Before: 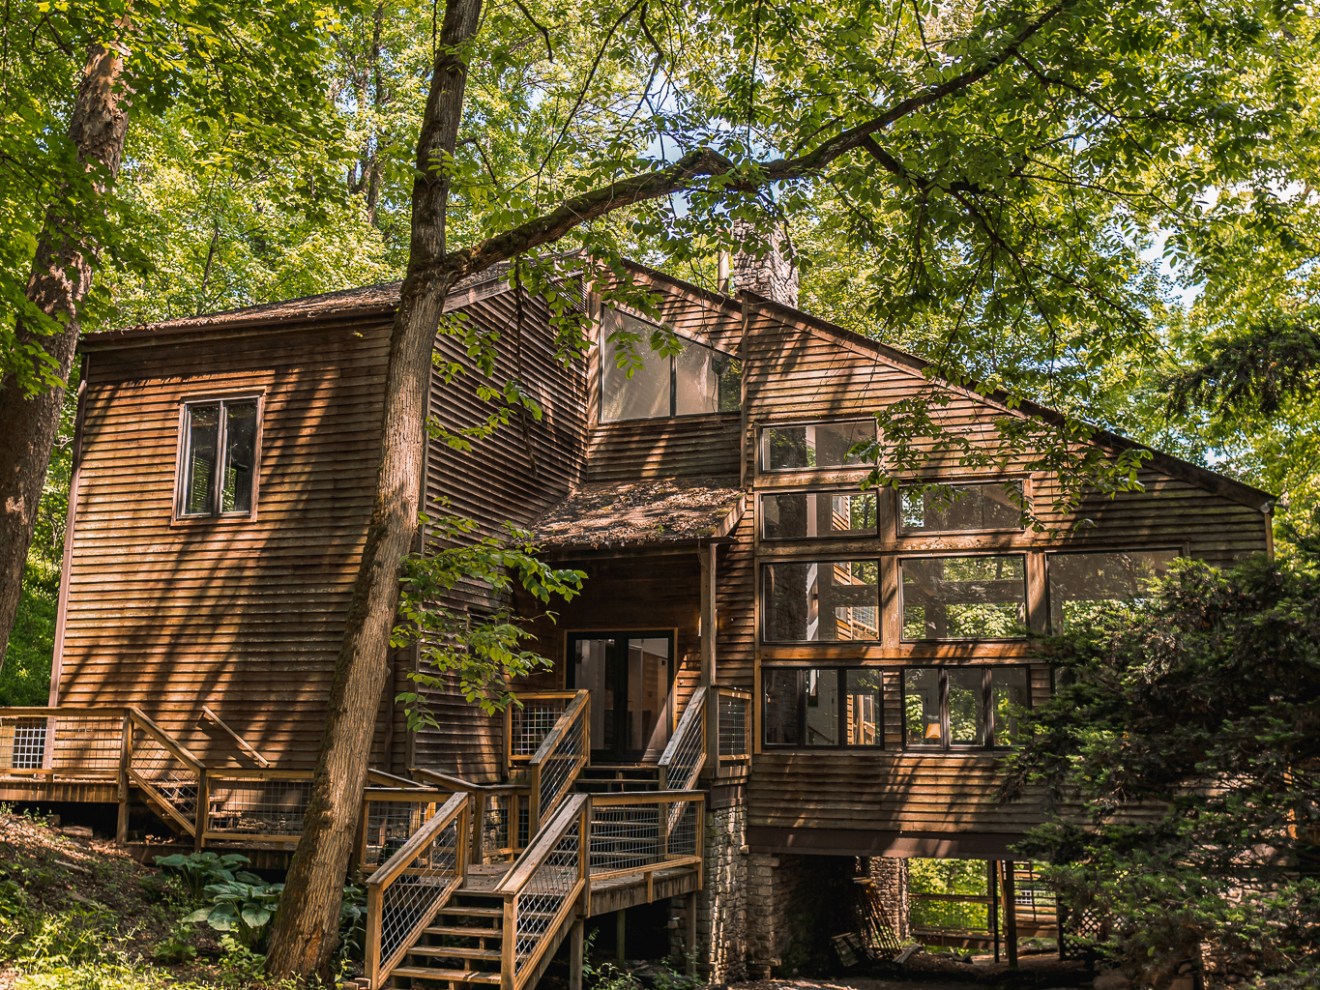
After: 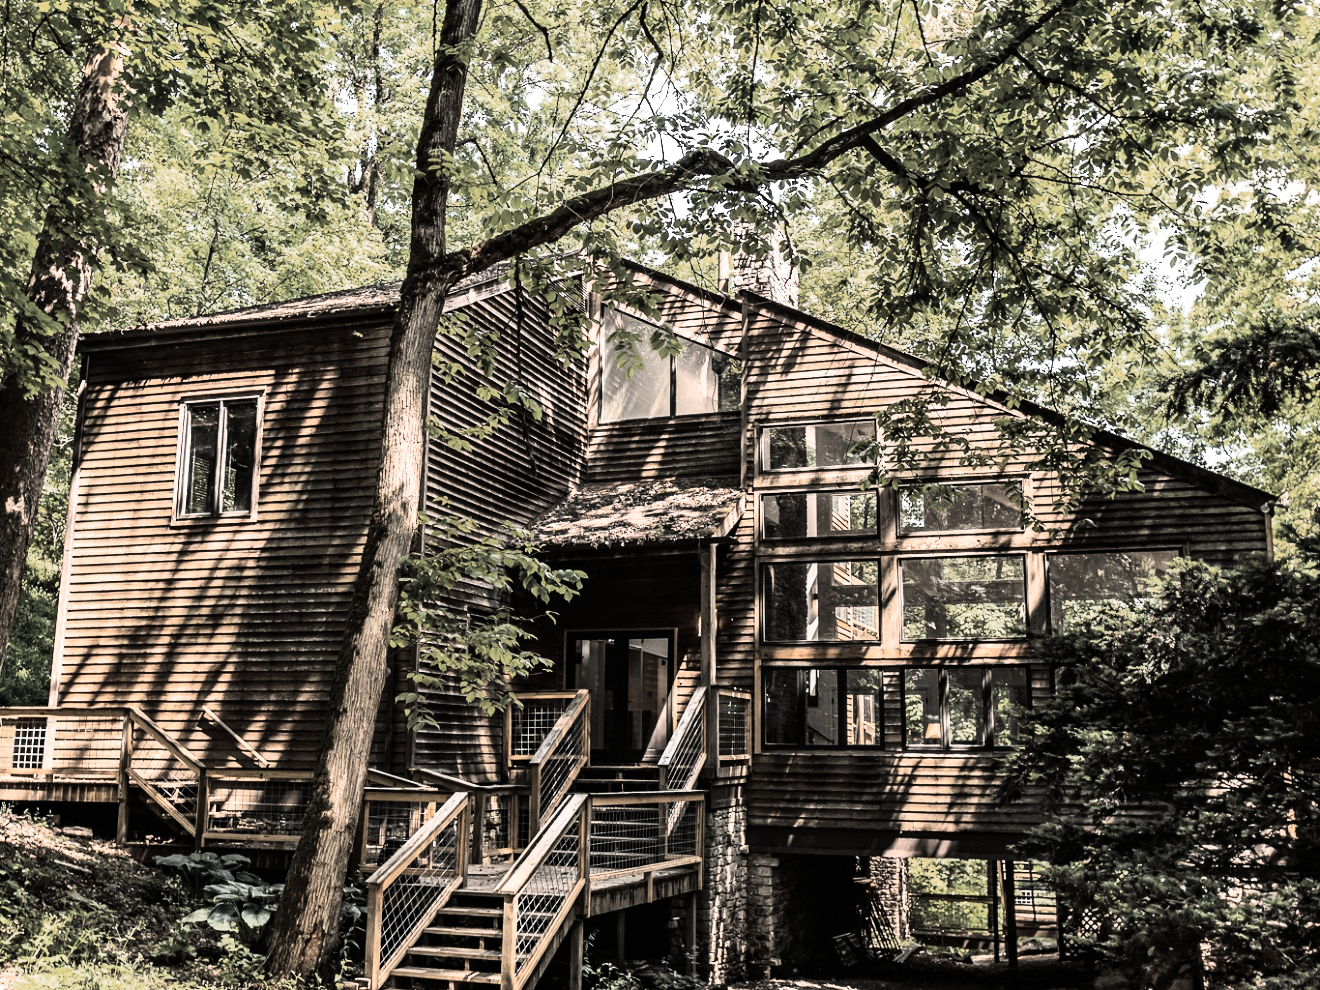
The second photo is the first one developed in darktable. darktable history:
exposure: exposure 0 EV, compensate highlight preservation false
rgb curve: curves: ch0 [(0, 0) (0.21, 0.15) (0.24, 0.21) (0.5, 0.75) (0.75, 0.96) (0.89, 0.99) (1, 1)]; ch1 [(0, 0.02) (0.21, 0.13) (0.25, 0.2) (0.5, 0.67) (0.75, 0.9) (0.89, 0.97) (1, 1)]; ch2 [(0, 0.02) (0.21, 0.13) (0.25, 0.2) (0.5, 0.67) (0.75, 0.9) (0.89, 0.97) (1, 1)], compensate middle gray true
color zones: curves: ch0 [(0, 0.613) (0.01, 0.613) (0.245, 0.448) (0.498, 0.529) (0.642, 0.665) (0.879, 0.777) (0.99, 0.613)]; ch1 [(0, 0.035) (0.121, 0.189) (0.259, 0.197) (0.415, 0.061) (0.589, 0.022) (0.732, 0.022) (0.857, 0.026) (0.991, 0.053)]
